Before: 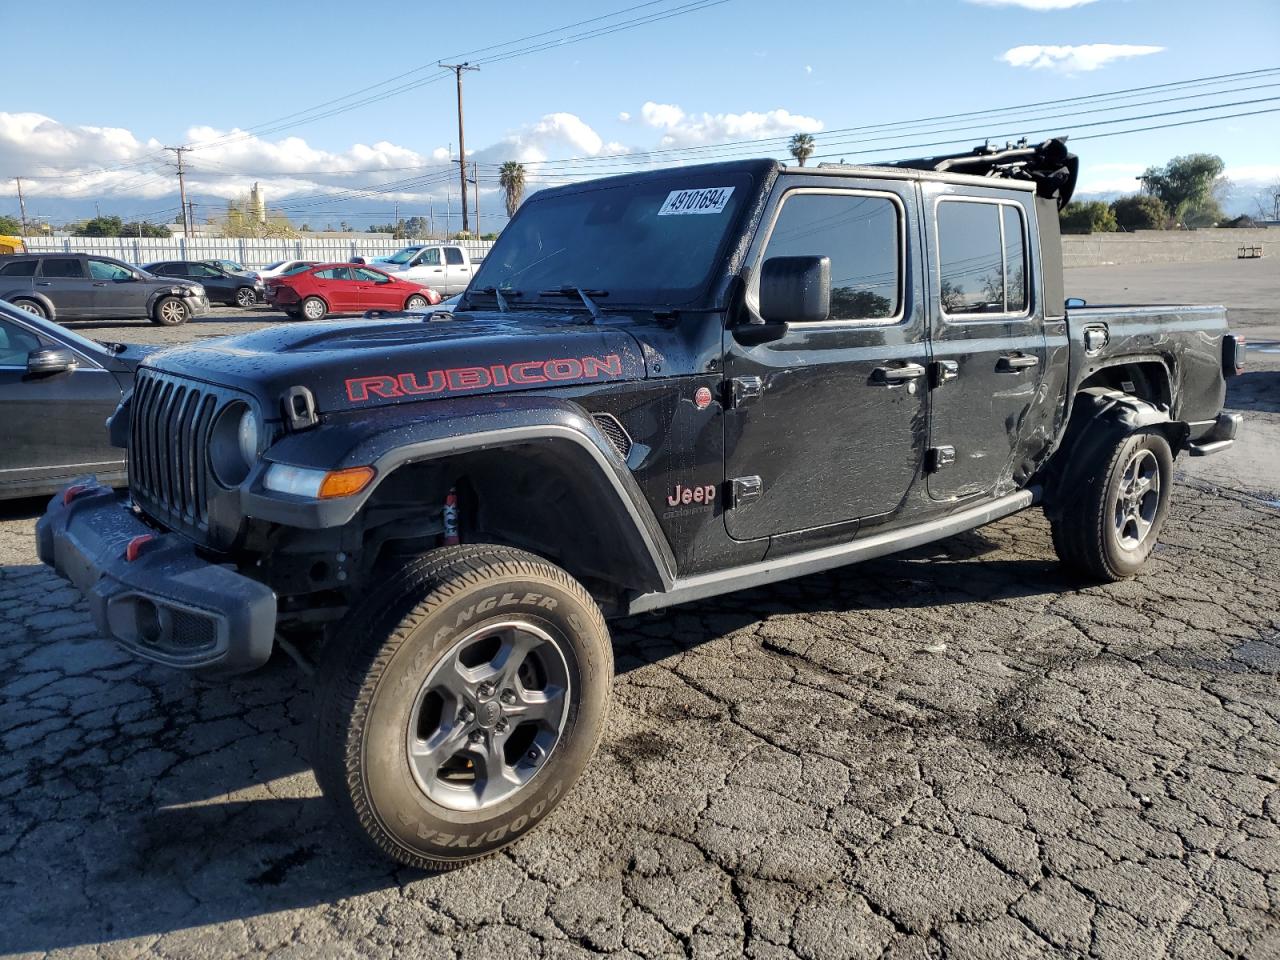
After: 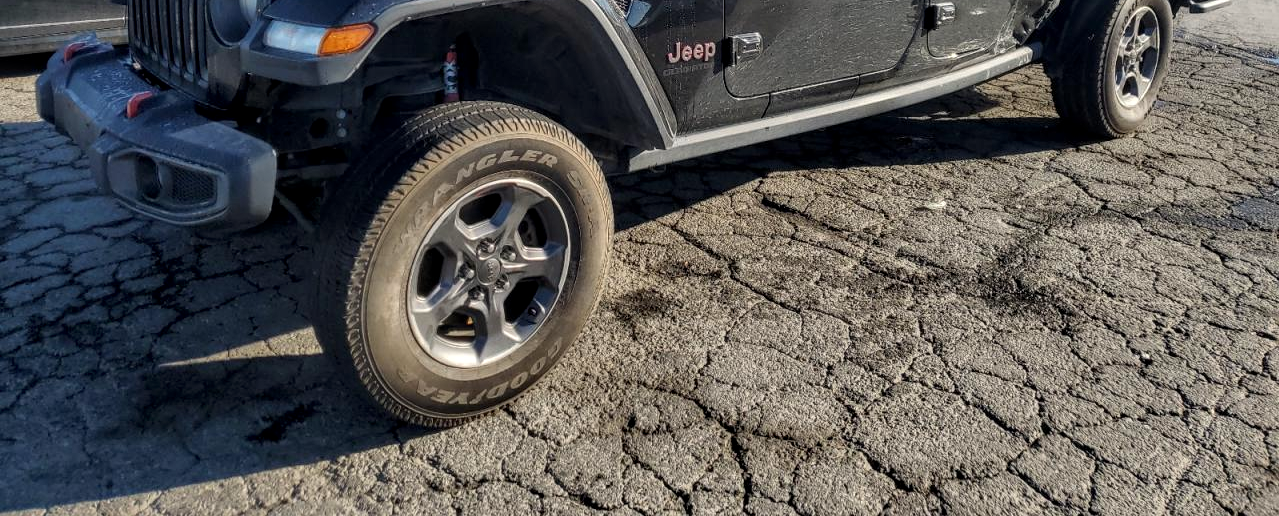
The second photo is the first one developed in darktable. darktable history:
white balance: red 1.009, blue 0.985
crop and rotate: top 46.237%
local contrast: on, module defaults
